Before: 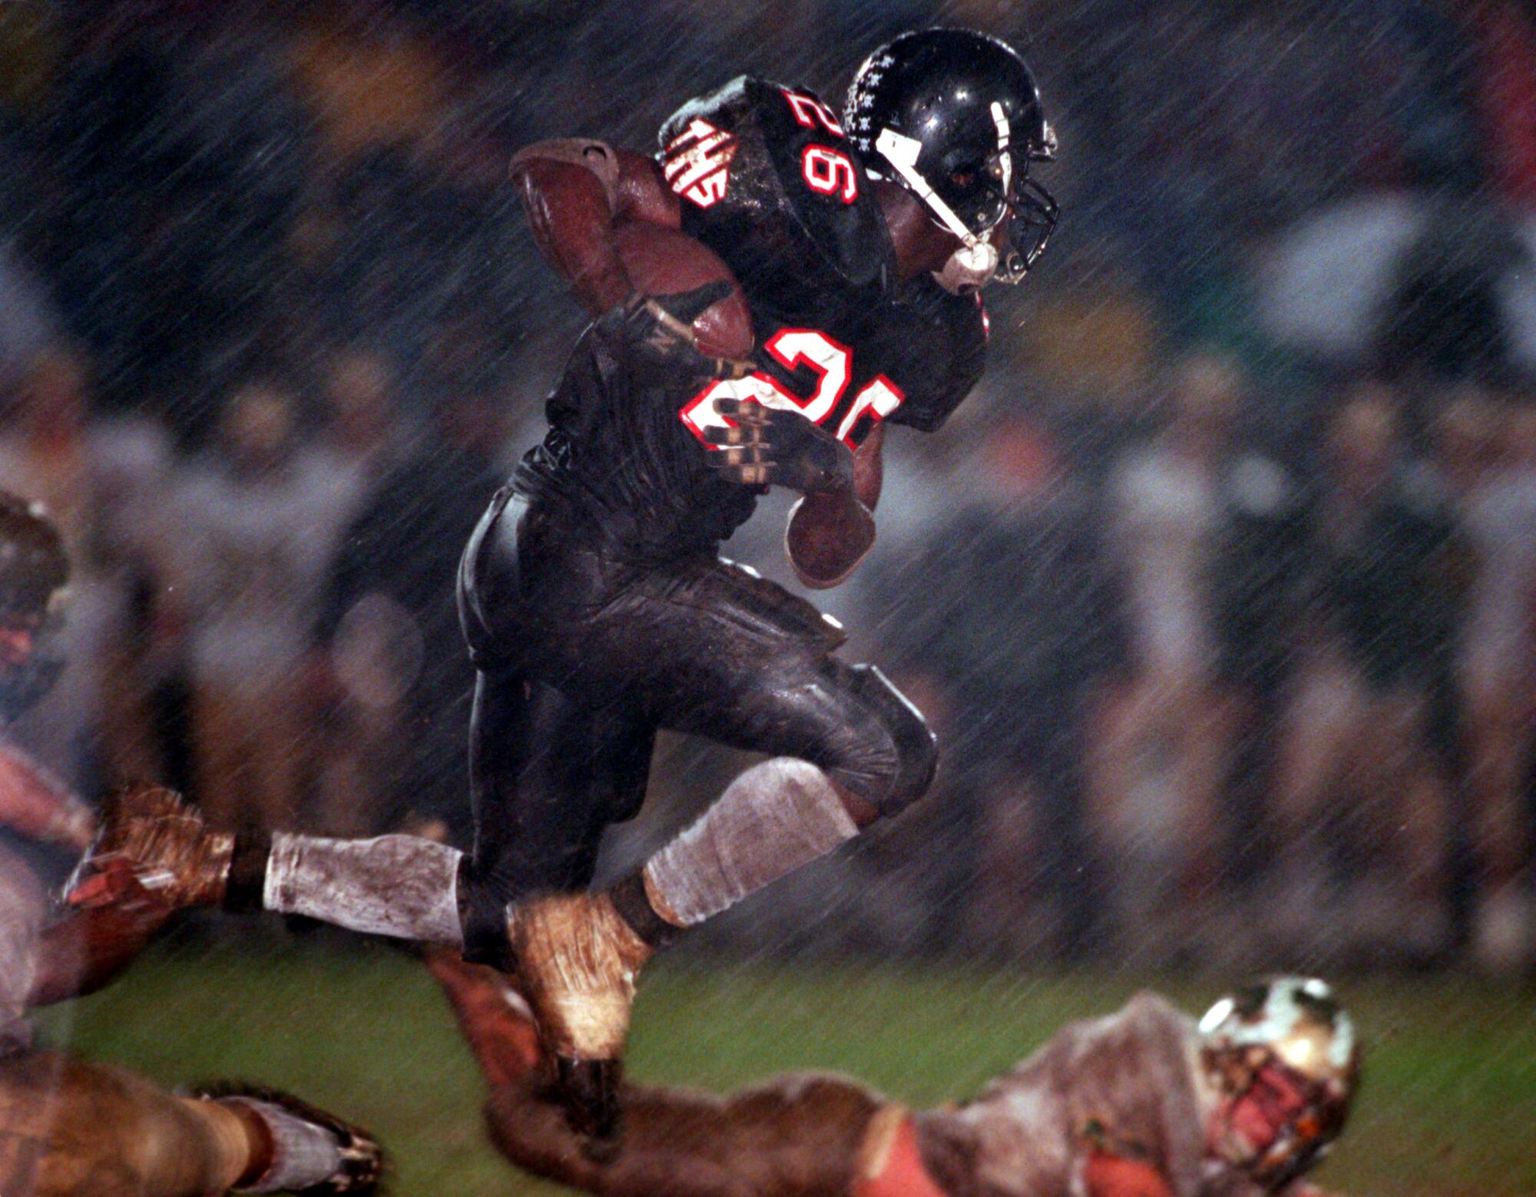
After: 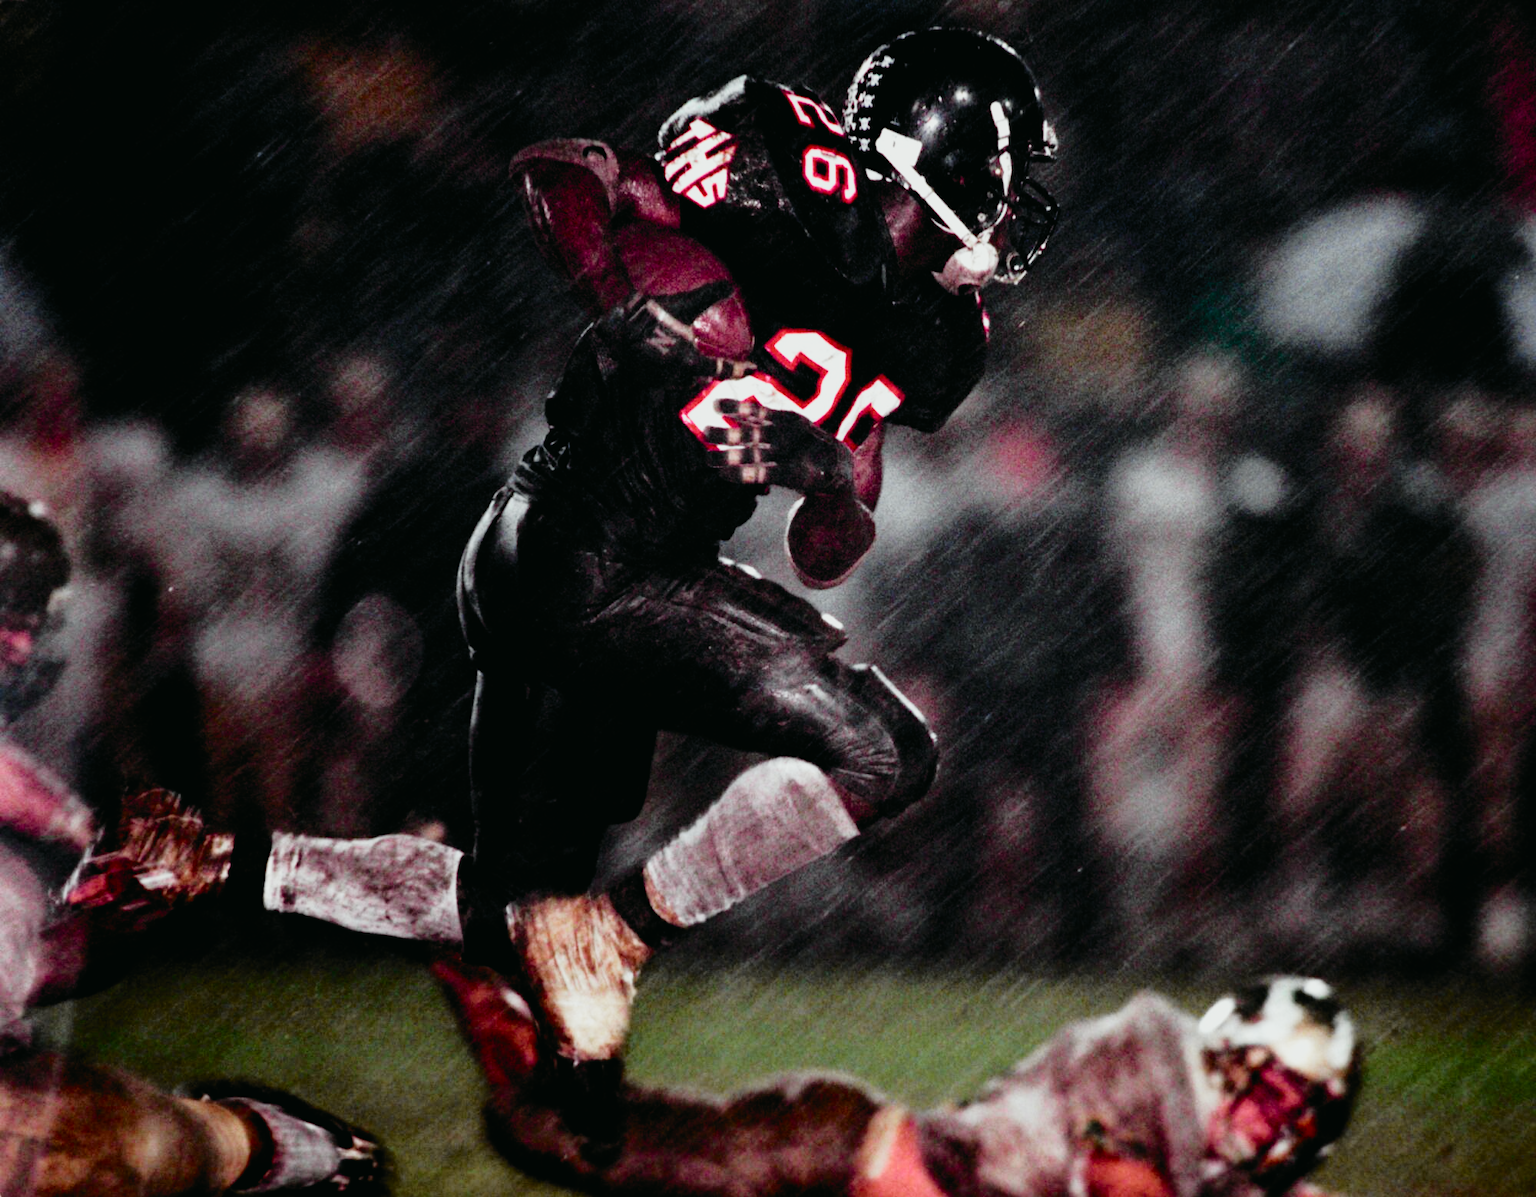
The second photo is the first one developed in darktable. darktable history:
filmic rgb: black relative exposure -5.14 EV, white relative exposure 3.96 EV, threshold 3 EV, hardness 2.89, contrast 1.299, highlights saturation mix -29.86%, preserve chrominance no, color science v5 (2021), enable highlight reconstruction true
tone curve: curves: ch0 [(0, 0.012) (0.144, 0.137) (0.326, 0.386) (0.489, 0.573) (0.656, 0.763) (0.849, 0.902) (1, 0.974)]; ch1 [(0, 0) (0.366, 0.367) (0.475, 0.453) (0.494, 0.493) (0.504, 0.497) (0.544, 0.579) (0.562, 0.619) (0.622, 0.694) (1, 1)]; ch2 [(0, 0) (0.333, 0.346) (0.375, 0.375) (0.424, 0.43) (0.476, 0.492) (0.502, 0.503) (0.533, 0.541) (0.572, 0.615) (0.605, 0.656) (0.641, 0.709) (1, 1)], color space Lab, independent channels, preserve colors none
color zones: curves: ch1 [(0.25, 0.5) (0.747, 0.71)], mix 99.77%
